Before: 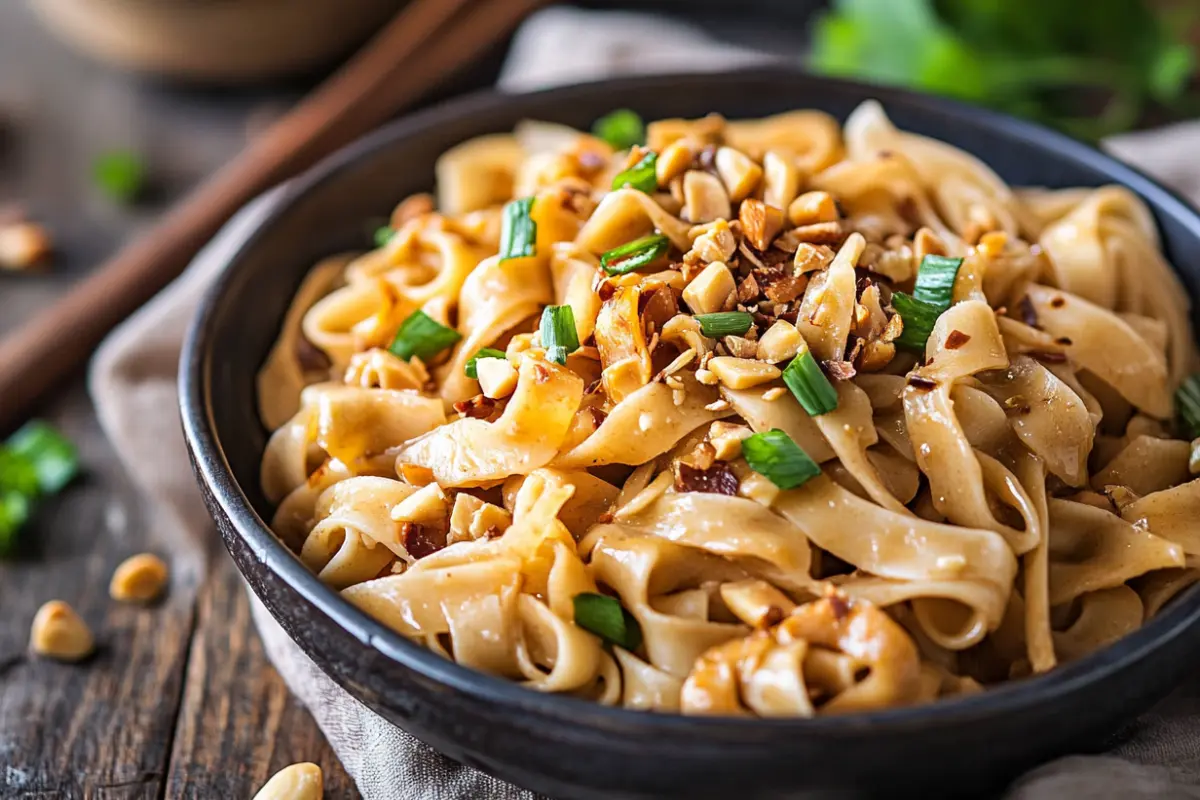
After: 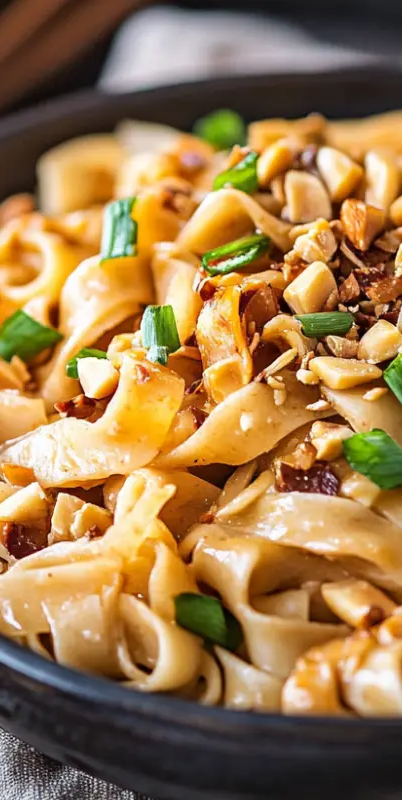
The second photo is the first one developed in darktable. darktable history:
crop: left 33.267%, right 33.177%
